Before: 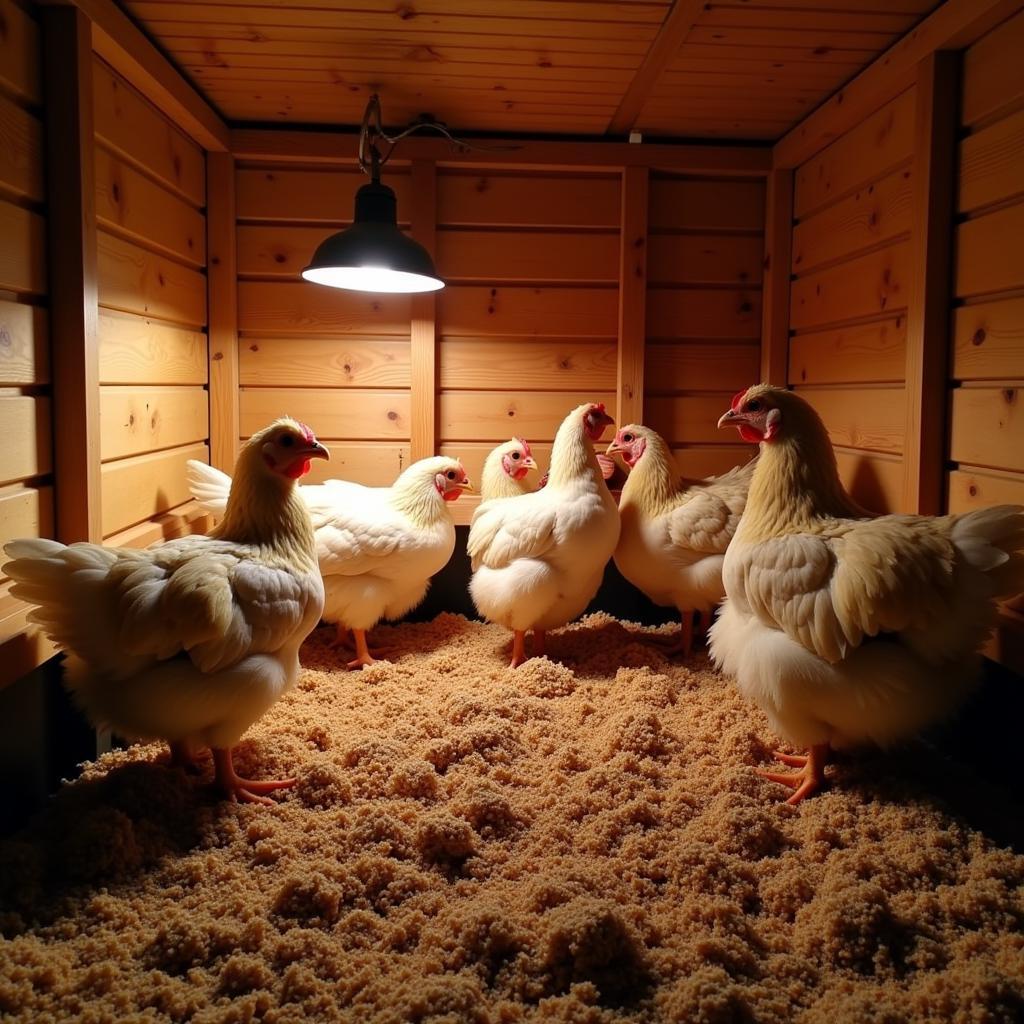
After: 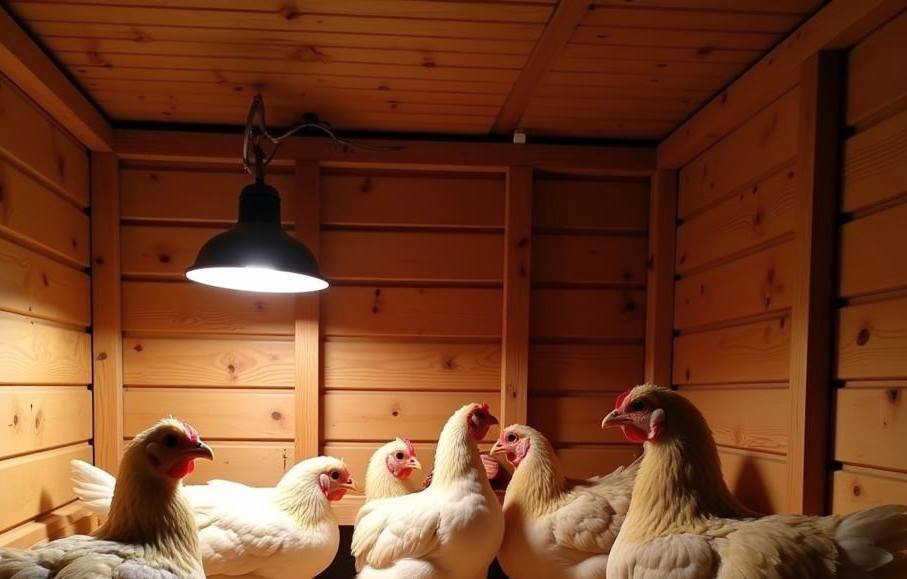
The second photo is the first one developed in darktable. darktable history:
crop and rotate: left 11.333%, bottom 43.385%
contrast brightness saturation: saturation -0.049
tone equalizer: on, module defaults
